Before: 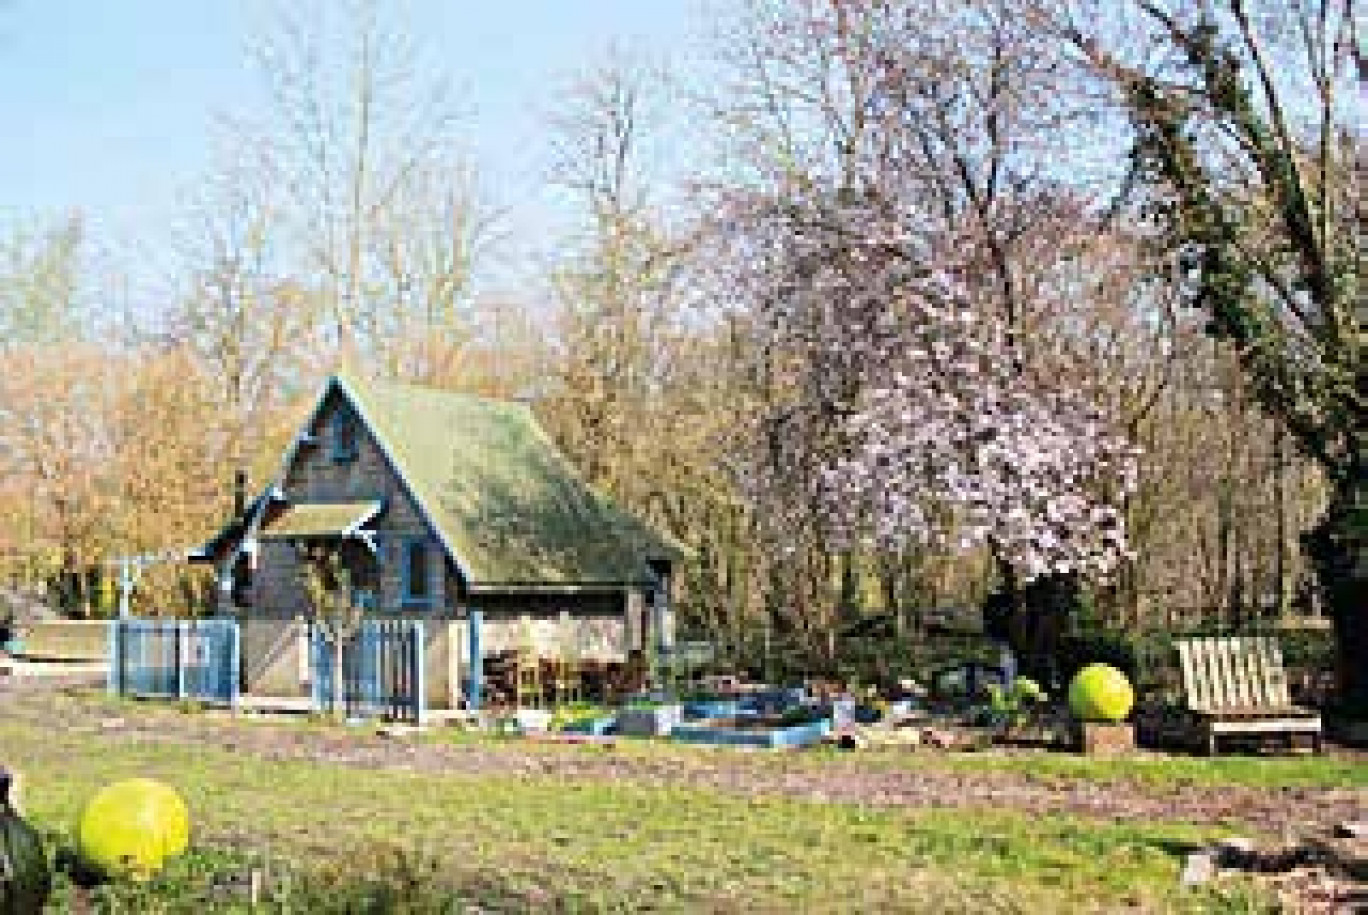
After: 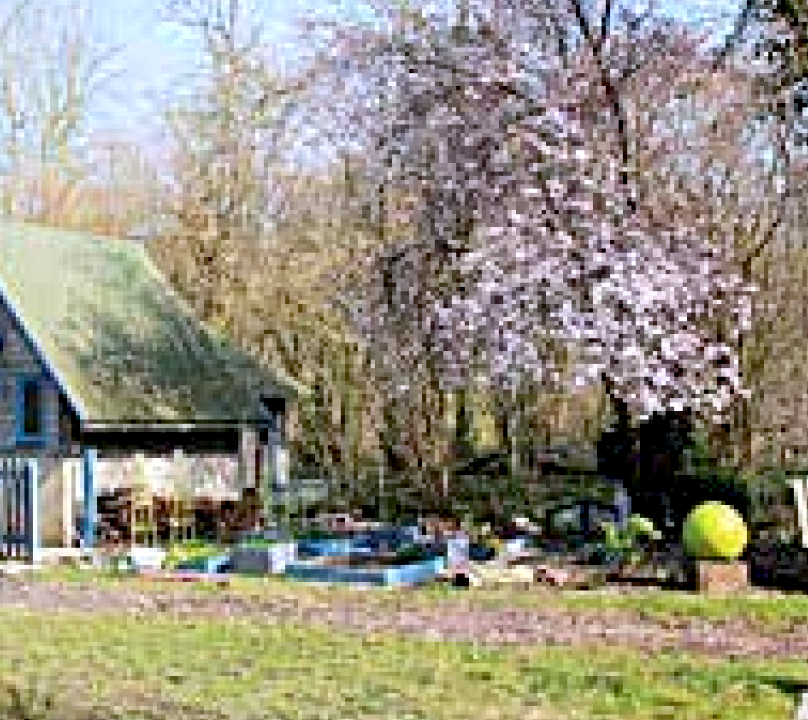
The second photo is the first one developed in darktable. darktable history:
crop and rotate: left 28.256%, top 17.734%, right 12.656%, bottom 3.573%
exposure: black level correction 0.007, exposure 0.093 EV, compensate highlight preservation false
color calibration: illuminant as shot in camera, x 0.358, y 0.373, temperature 4628.91 K
